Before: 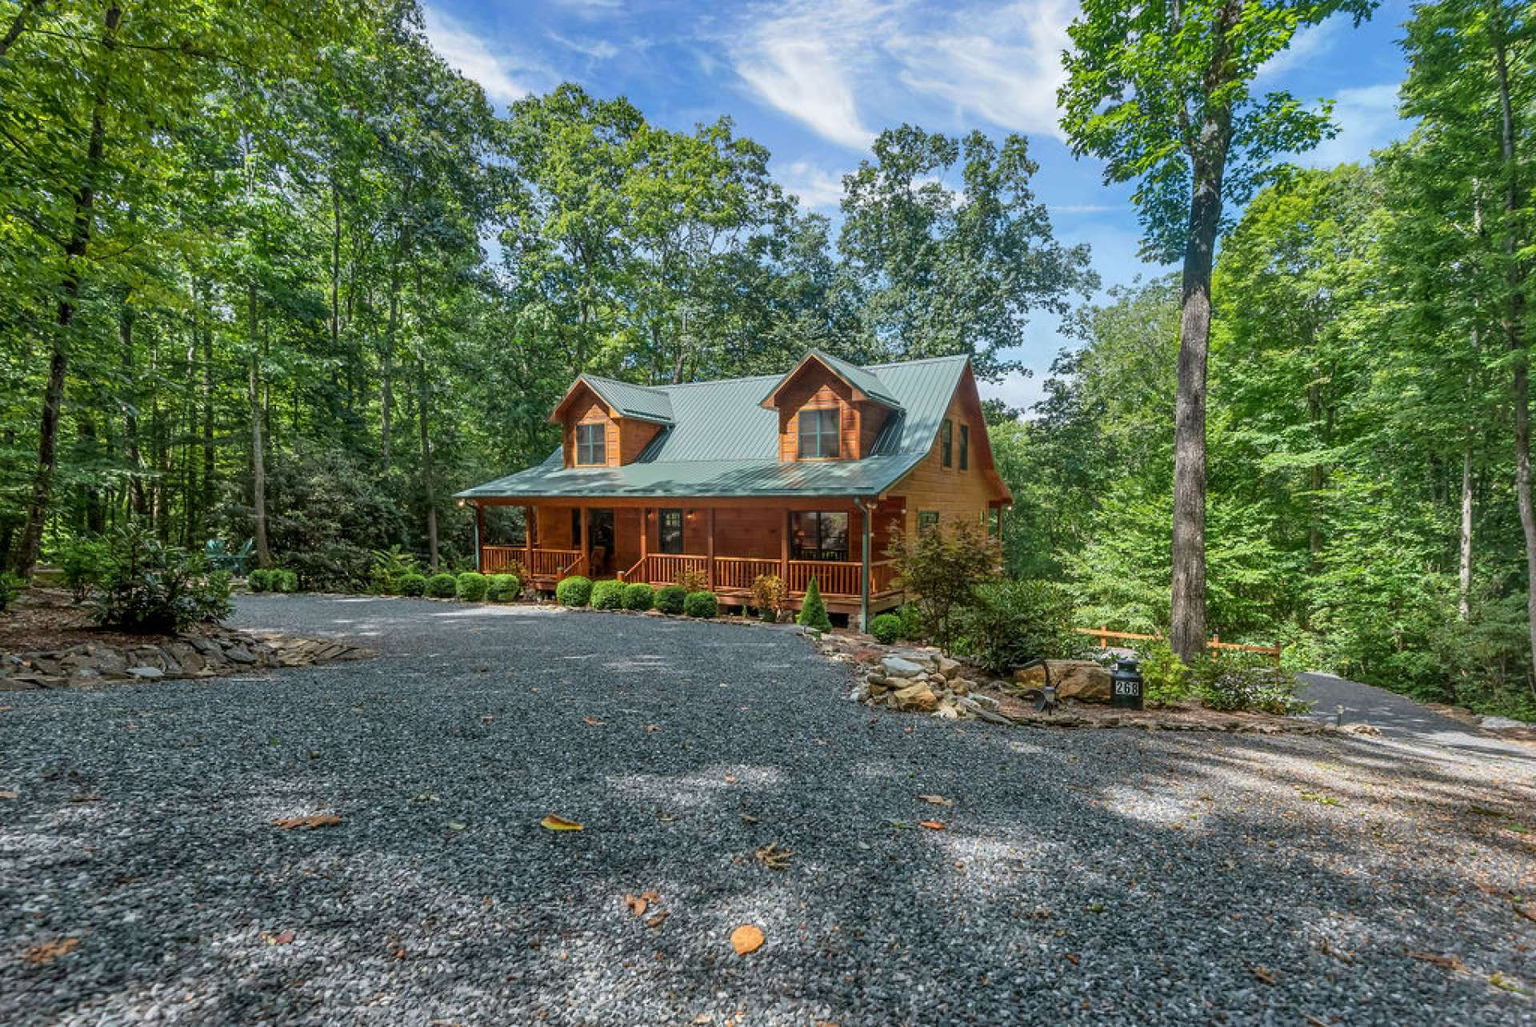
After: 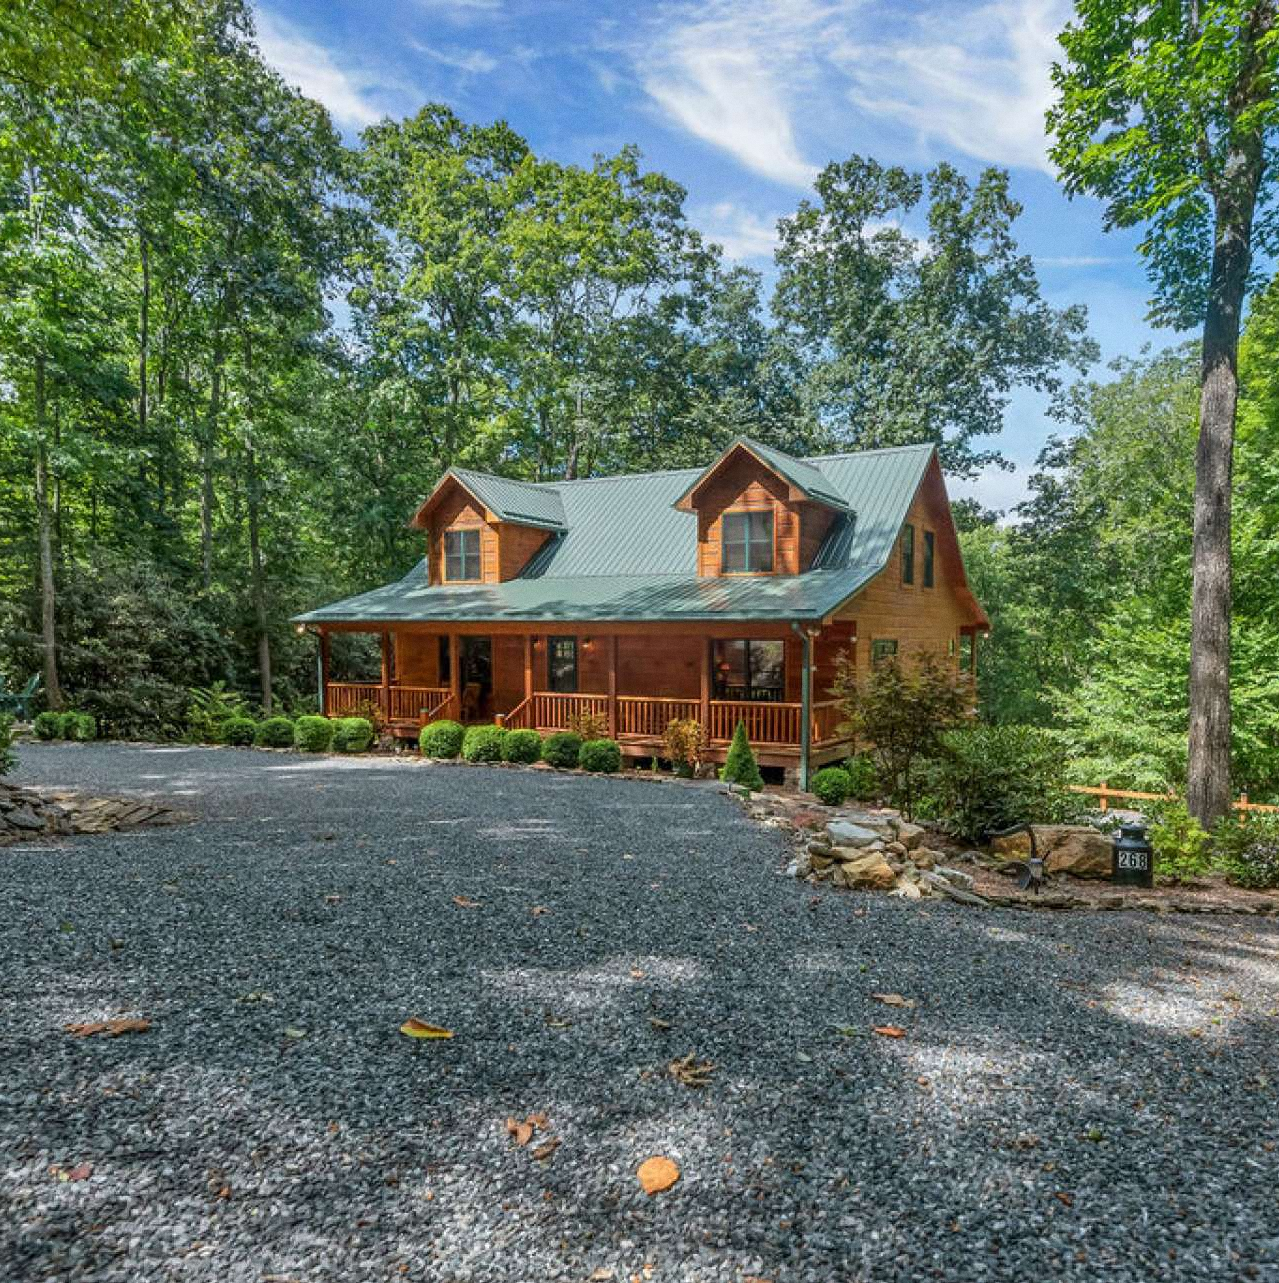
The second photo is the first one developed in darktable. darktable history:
crop and rotate: left 14.385%, right 18.948%
grain: coarseness 0.09 ISO, strength 16.61%
